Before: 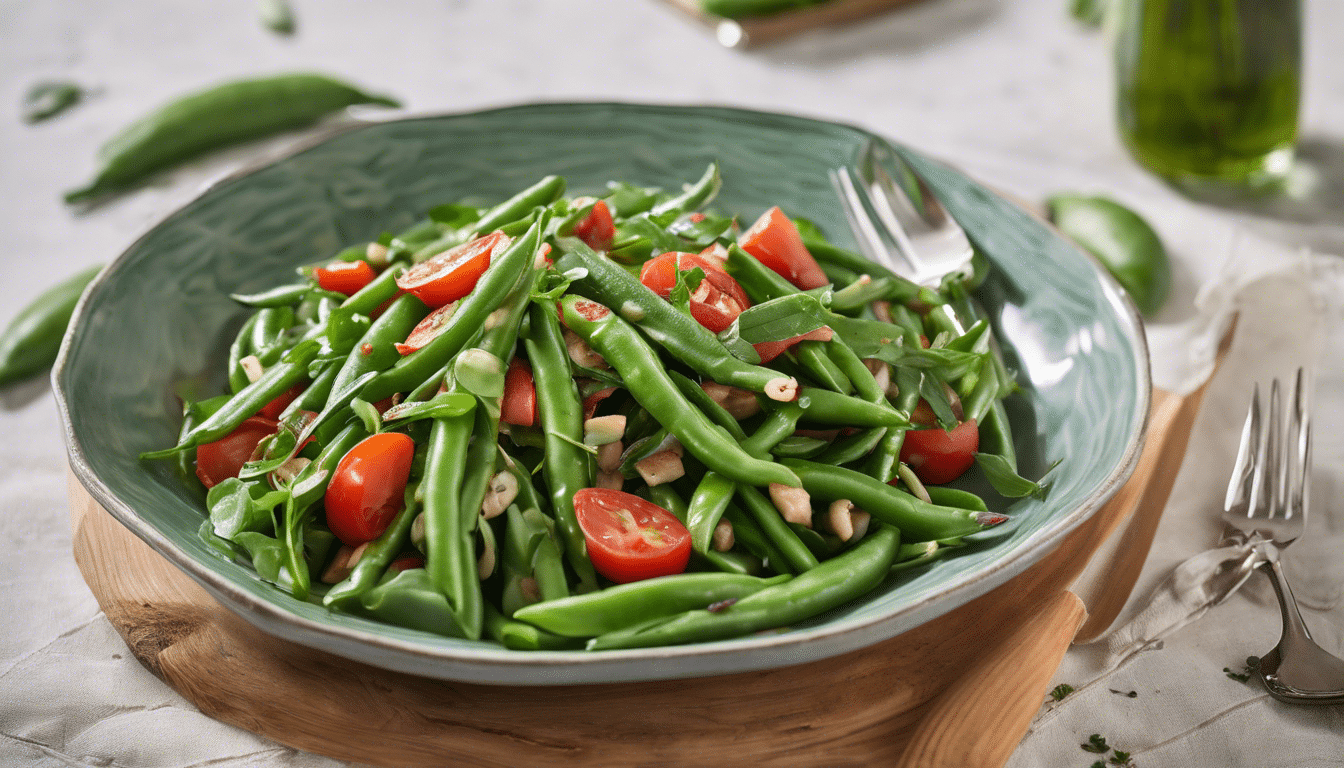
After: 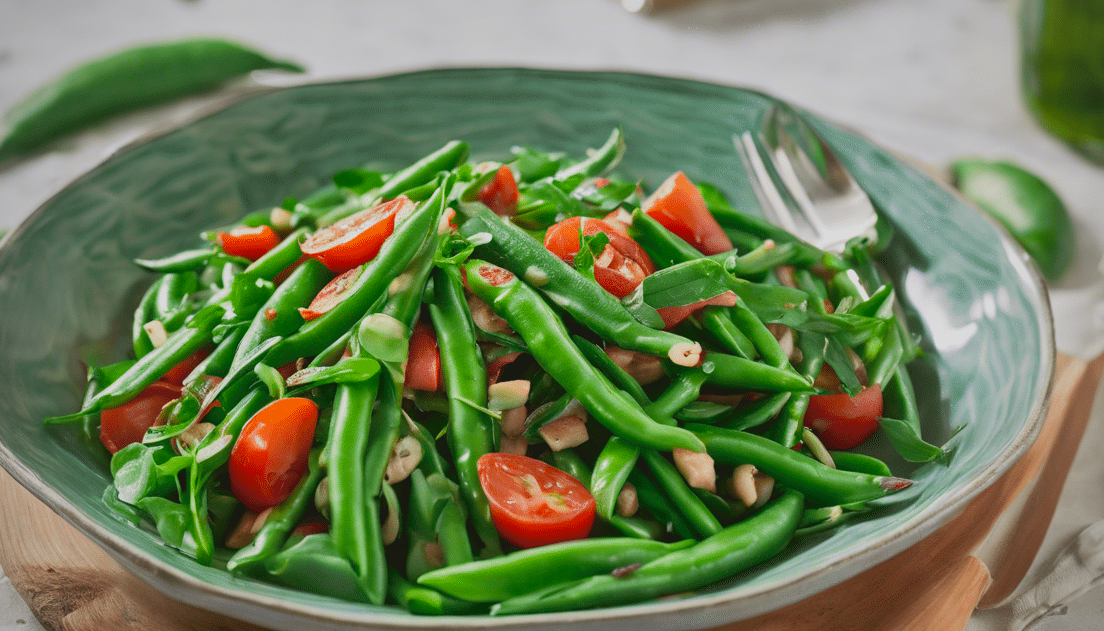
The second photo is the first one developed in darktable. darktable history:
crop and rotate: left 7.196%, top 4.574%, right 10.605%, bottom 13.178%
shadows and highlights: on, module defaults
vignetting: fall-off radius 81.94%
tone curve: curves: ch0 [(0, 0.036) (0.053, 0.068) (0.211, 0.217) (0.519, 0.513) (0.847, 0.82) (0.991, 0.914)]; ch1 [(0, 0) (0.276, 0.206) (0.412, 0.353) (0.482, 0.475) (0.495, 0.5) (0.509, 0.502) (0.563, 0.57) (0.667, 0.672) (0.788, 0.809) (1, 1)]; ch2 [(0, 0) (0.438, 0.456) (0.473, 0.47) (0.503, 0.503) (0.523, 0.528) (0.562, 0.571) (0.612, 0.61) (0.679, 0.72) (1, 1)], color space Lab, independent channels, preserve colors none
